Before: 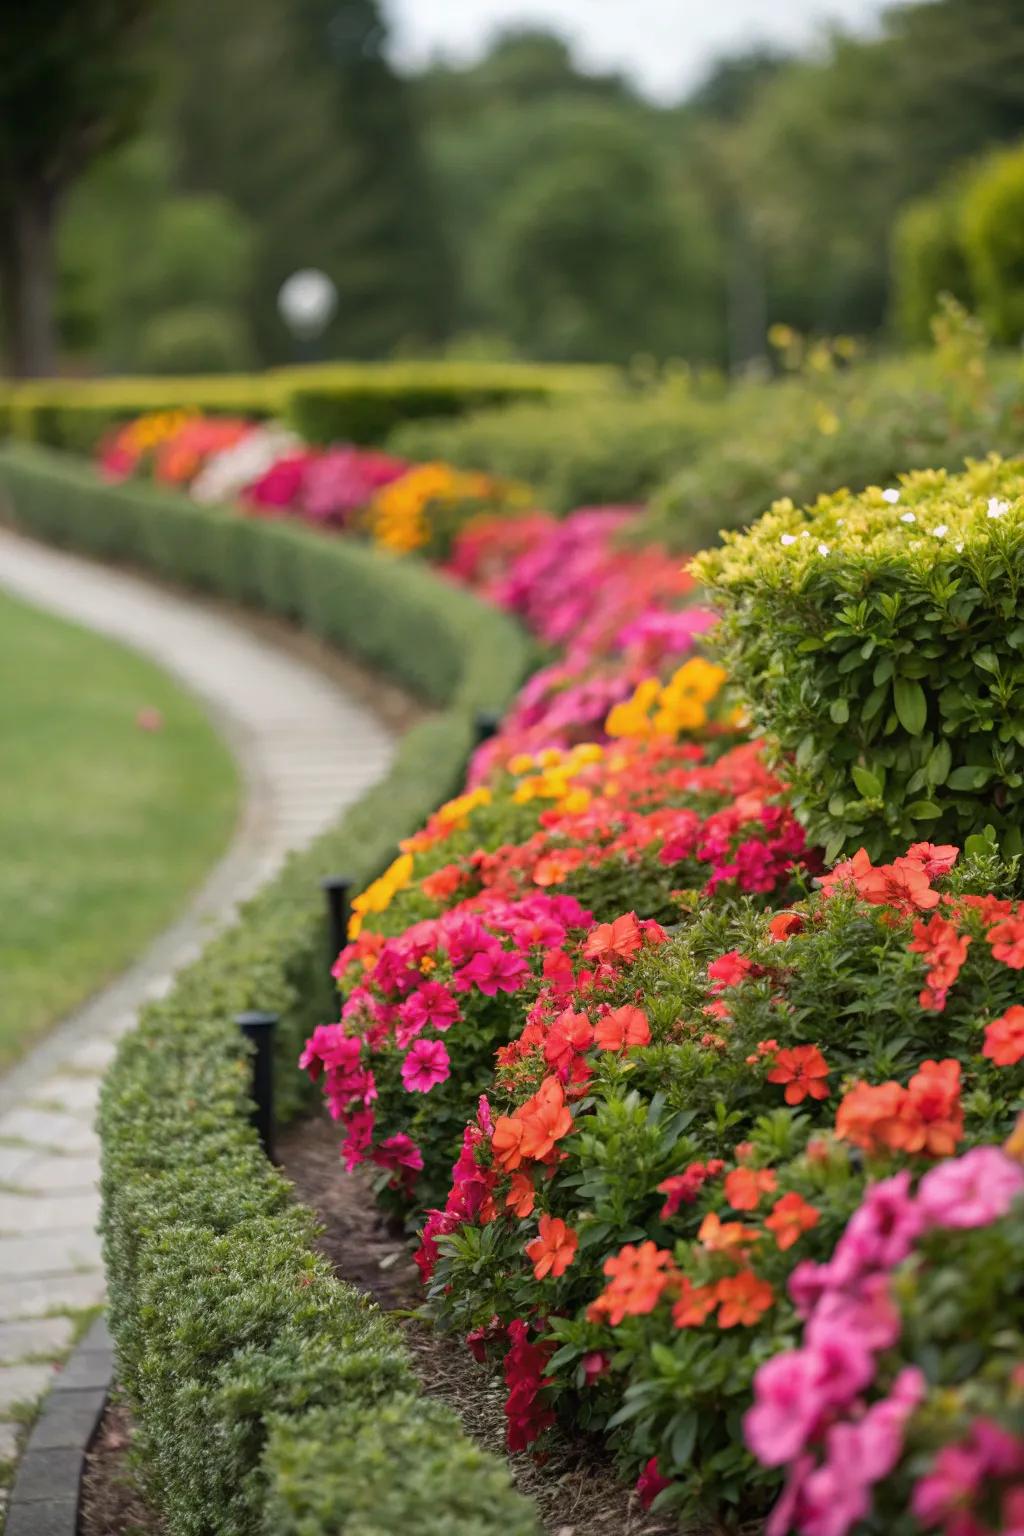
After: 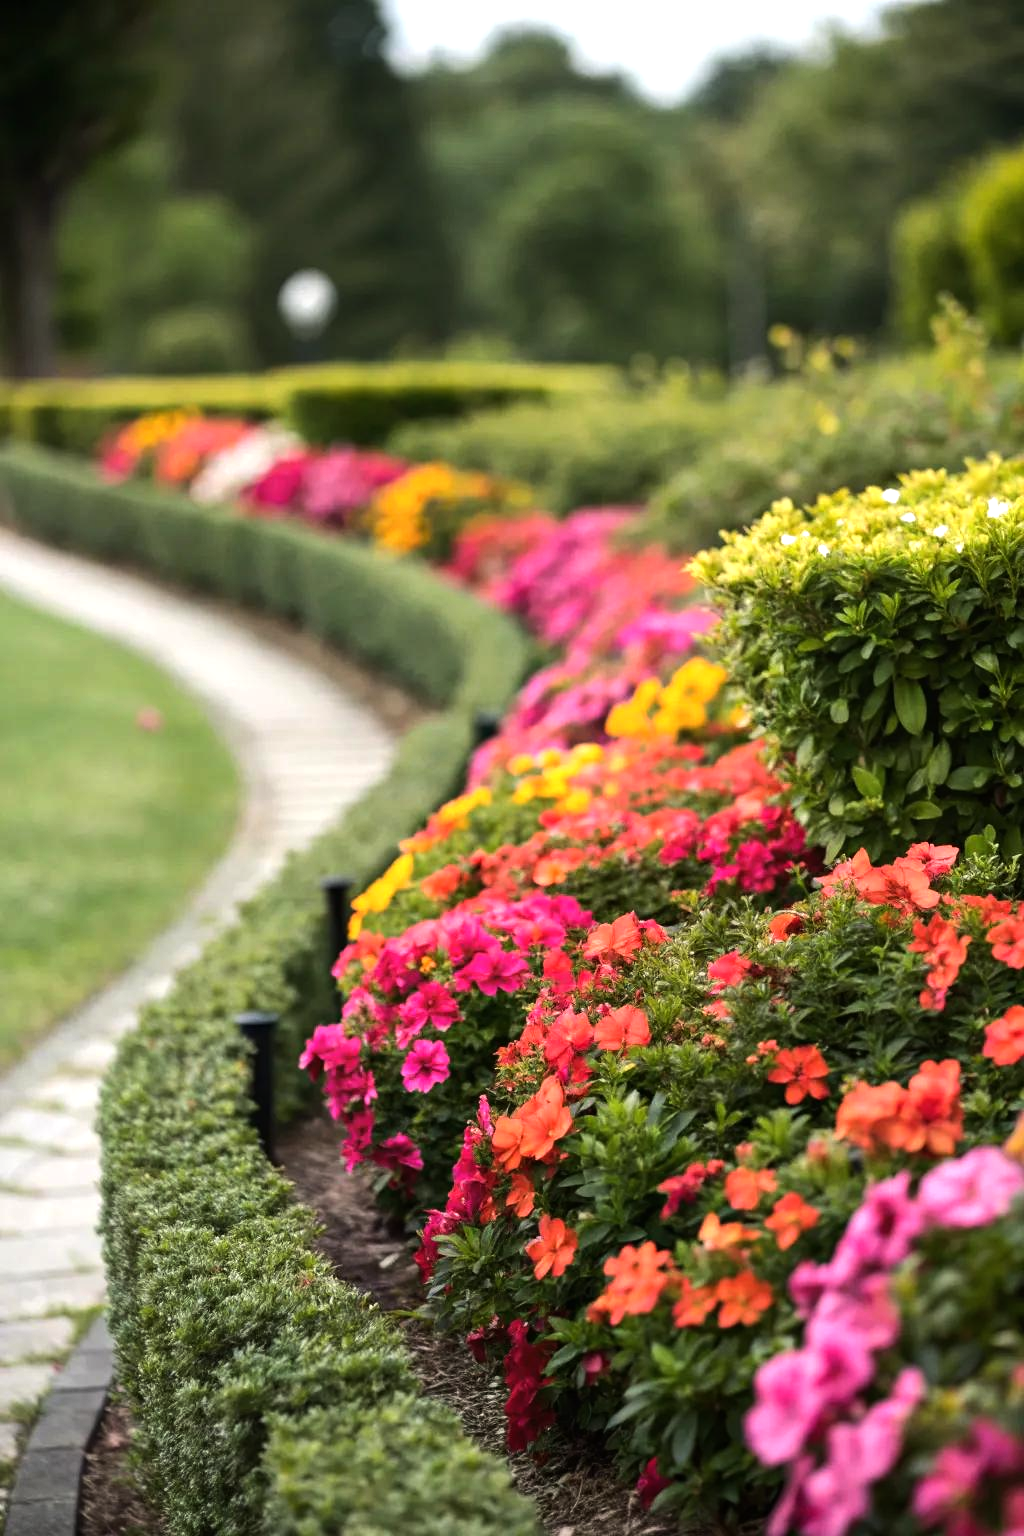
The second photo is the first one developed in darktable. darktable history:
tone equalizer: -8 EV -0.76 EV, -7 EV -0.705 EV, -6 EV -0.632 EV, -5 EV -0.406 EV, -3 EV 0.399 EV, -2 EV 0.6 EV, -1 EV 0.701 EV, +0 EV 0.721 EV, edges refinement/feathering 500, mask exposure compensation -1.57 EV, preserve details no
